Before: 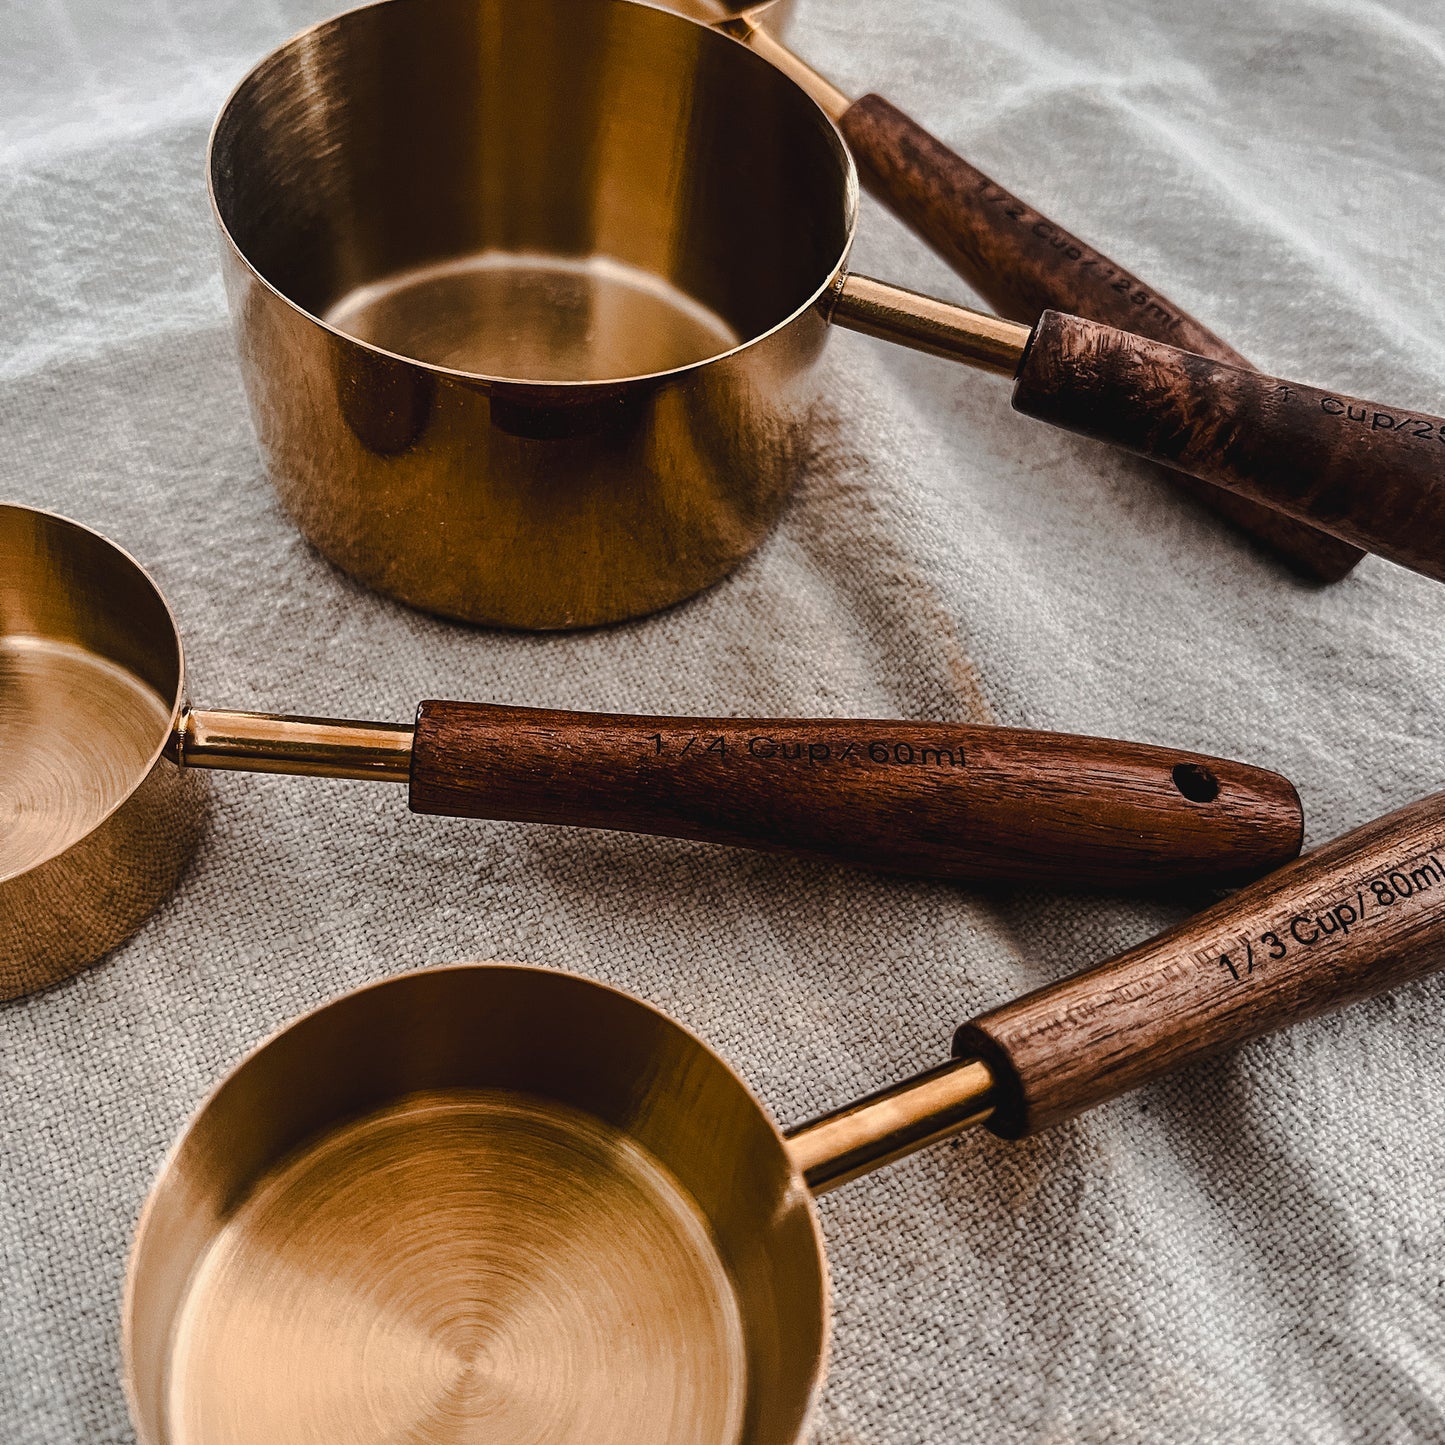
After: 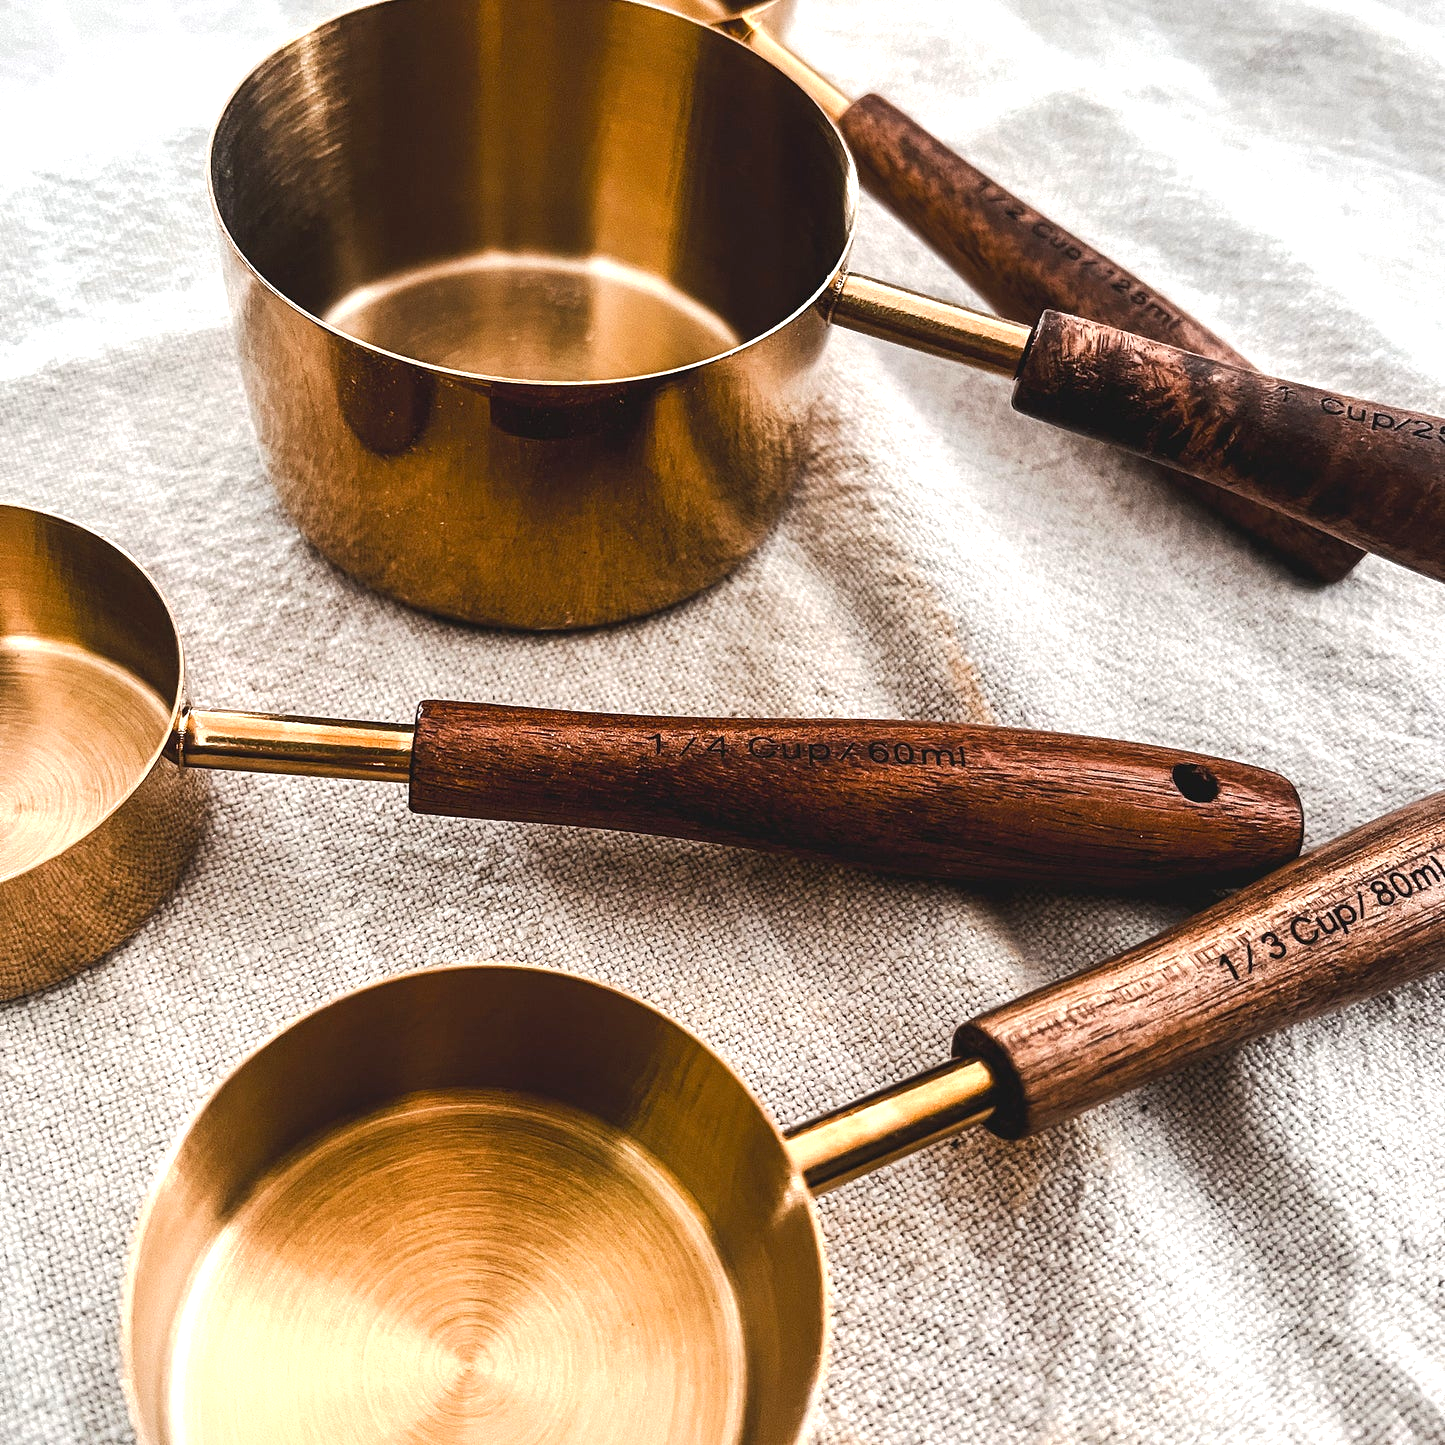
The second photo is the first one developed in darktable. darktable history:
exposure: exposure 0.995 EV, compensate exposure bias true, compensate highlight preservation false
